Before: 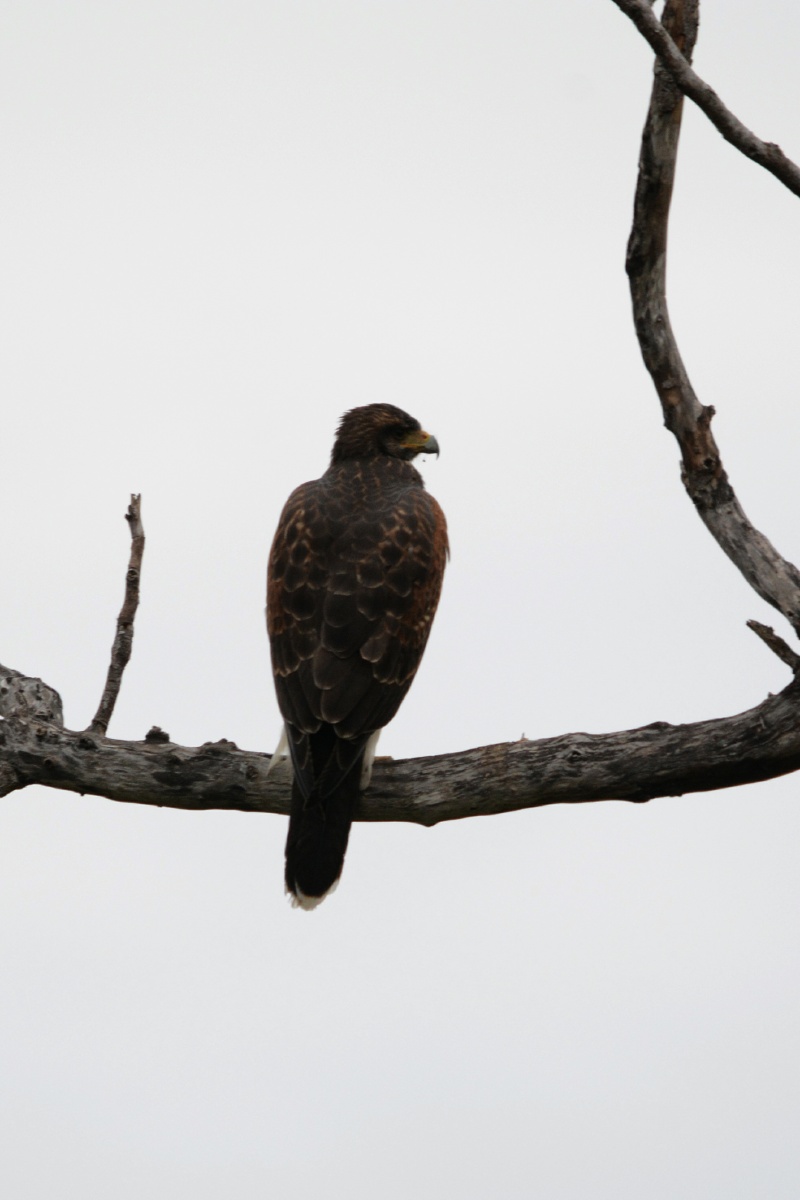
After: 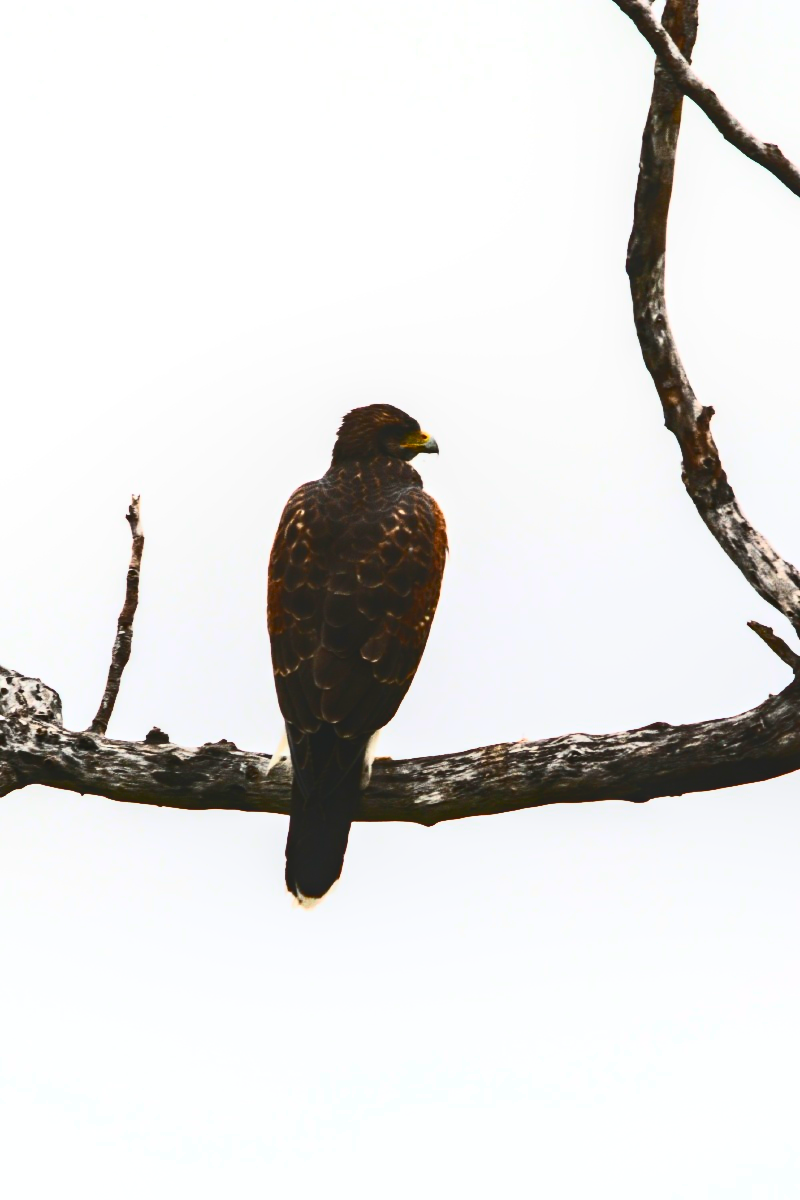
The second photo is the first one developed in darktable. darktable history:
haze removal: compatibility mode true, adaptive false
exposure: black level correction -0.001, exposure 0.906 EV, compensate exposure bias true, compensate highlight preservation false
contrast brightness saturation: contrast 0.917, brightness 0.195
color balance rgb: perceptual saturation grading › global saturation 29.447%, global vibrance 19.503%
local contrast: detail 109%
